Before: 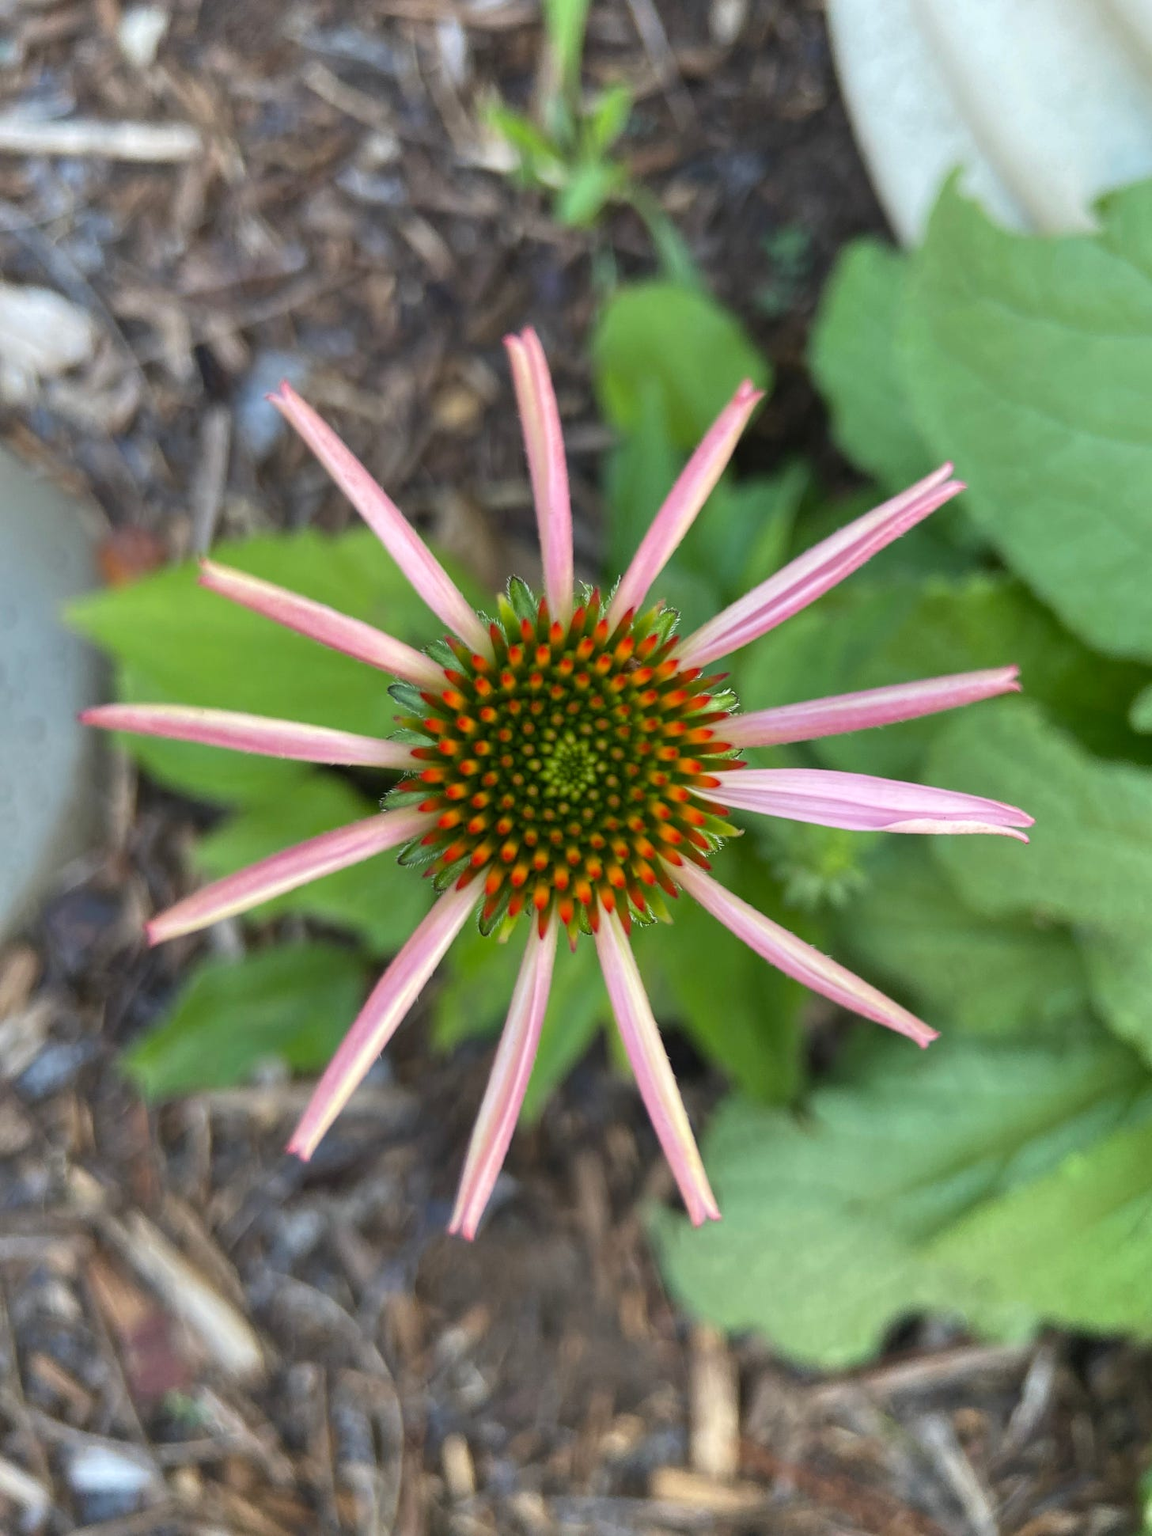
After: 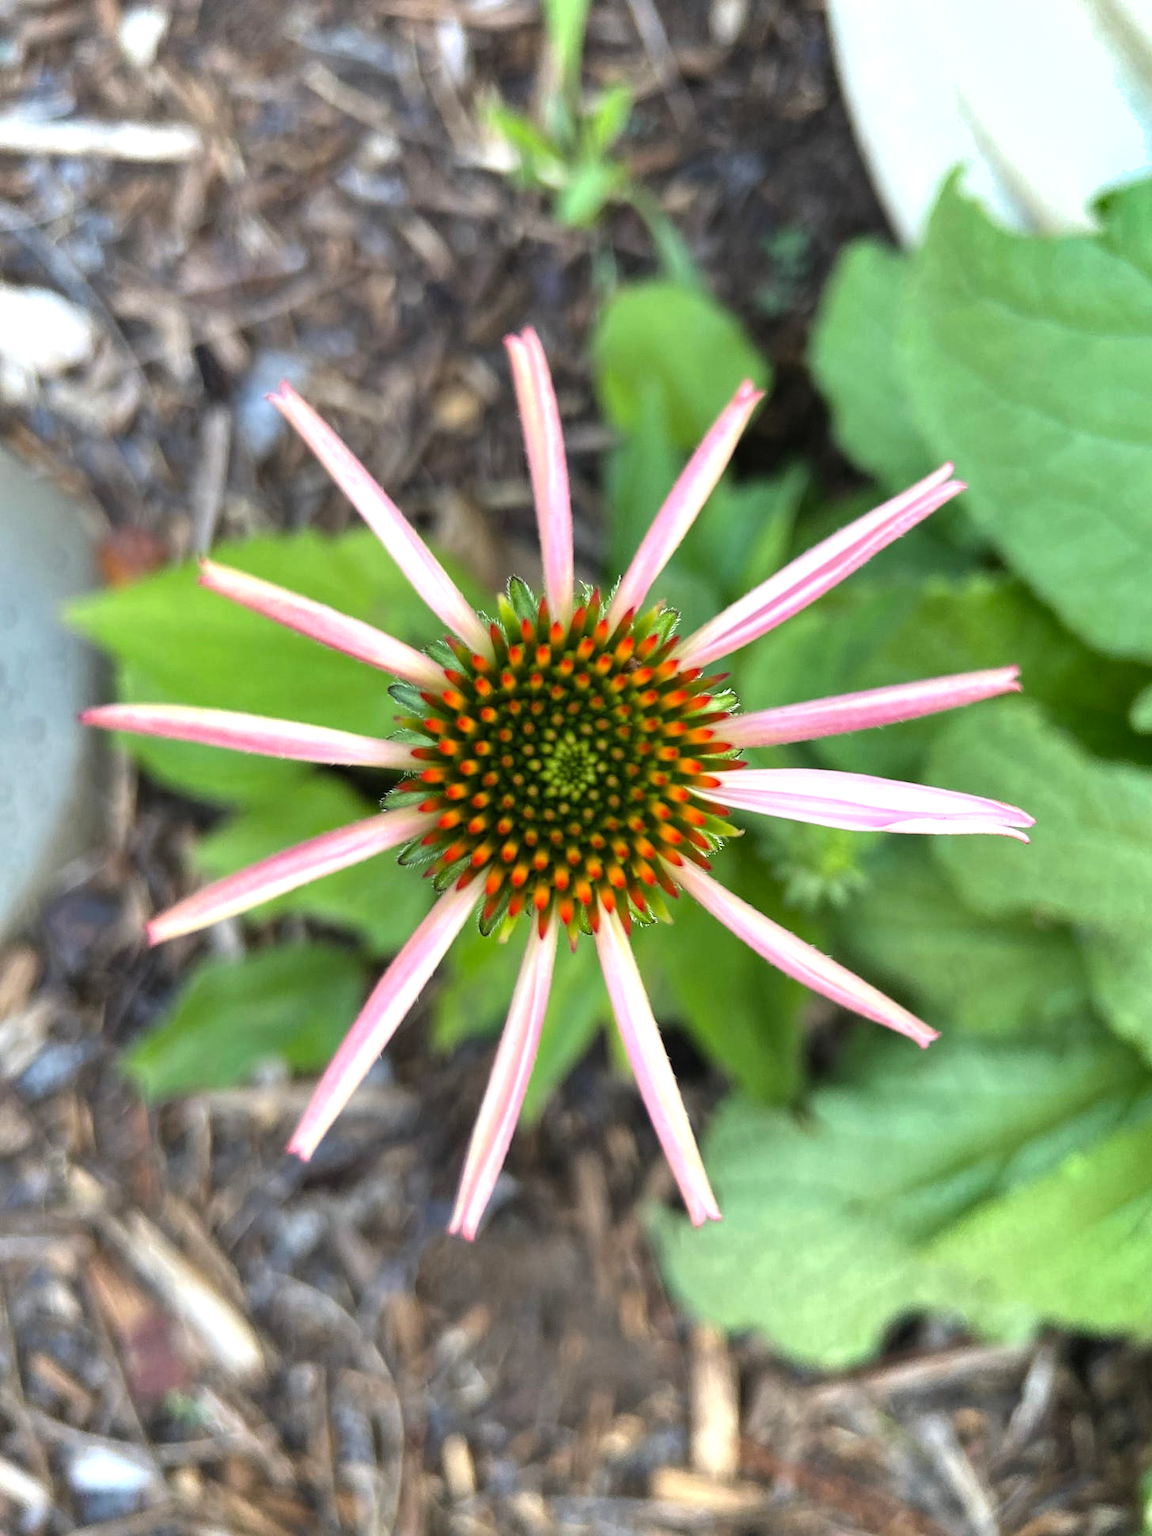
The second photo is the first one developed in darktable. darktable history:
tone equalizer: -8 EV -0.749 EV, -7 EV -0.733 EV, -6 EV -0.572 EV, -5 EV -0.365 EV, -3 EV 0.369 EV, -2 EV 0.6 EV, -1 EV 0.692 EV, +0 EV 0.73 EV, mask exposure compensation -0.513 EV
shadows and highlights: low approximation 0.01, soften with gaussian
